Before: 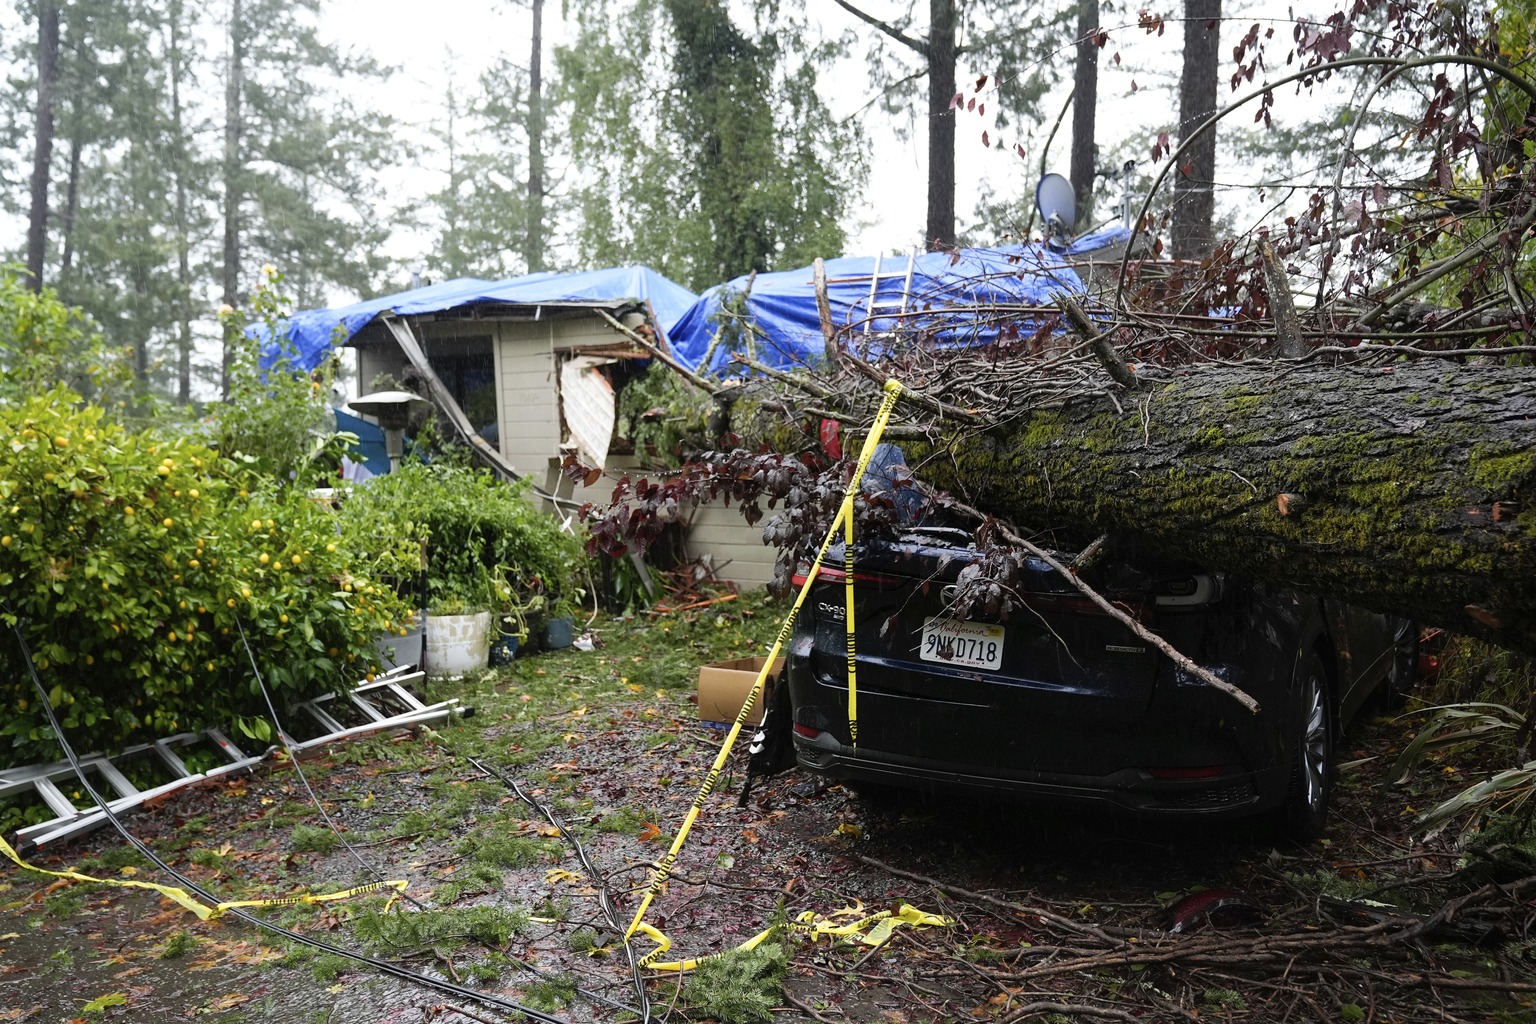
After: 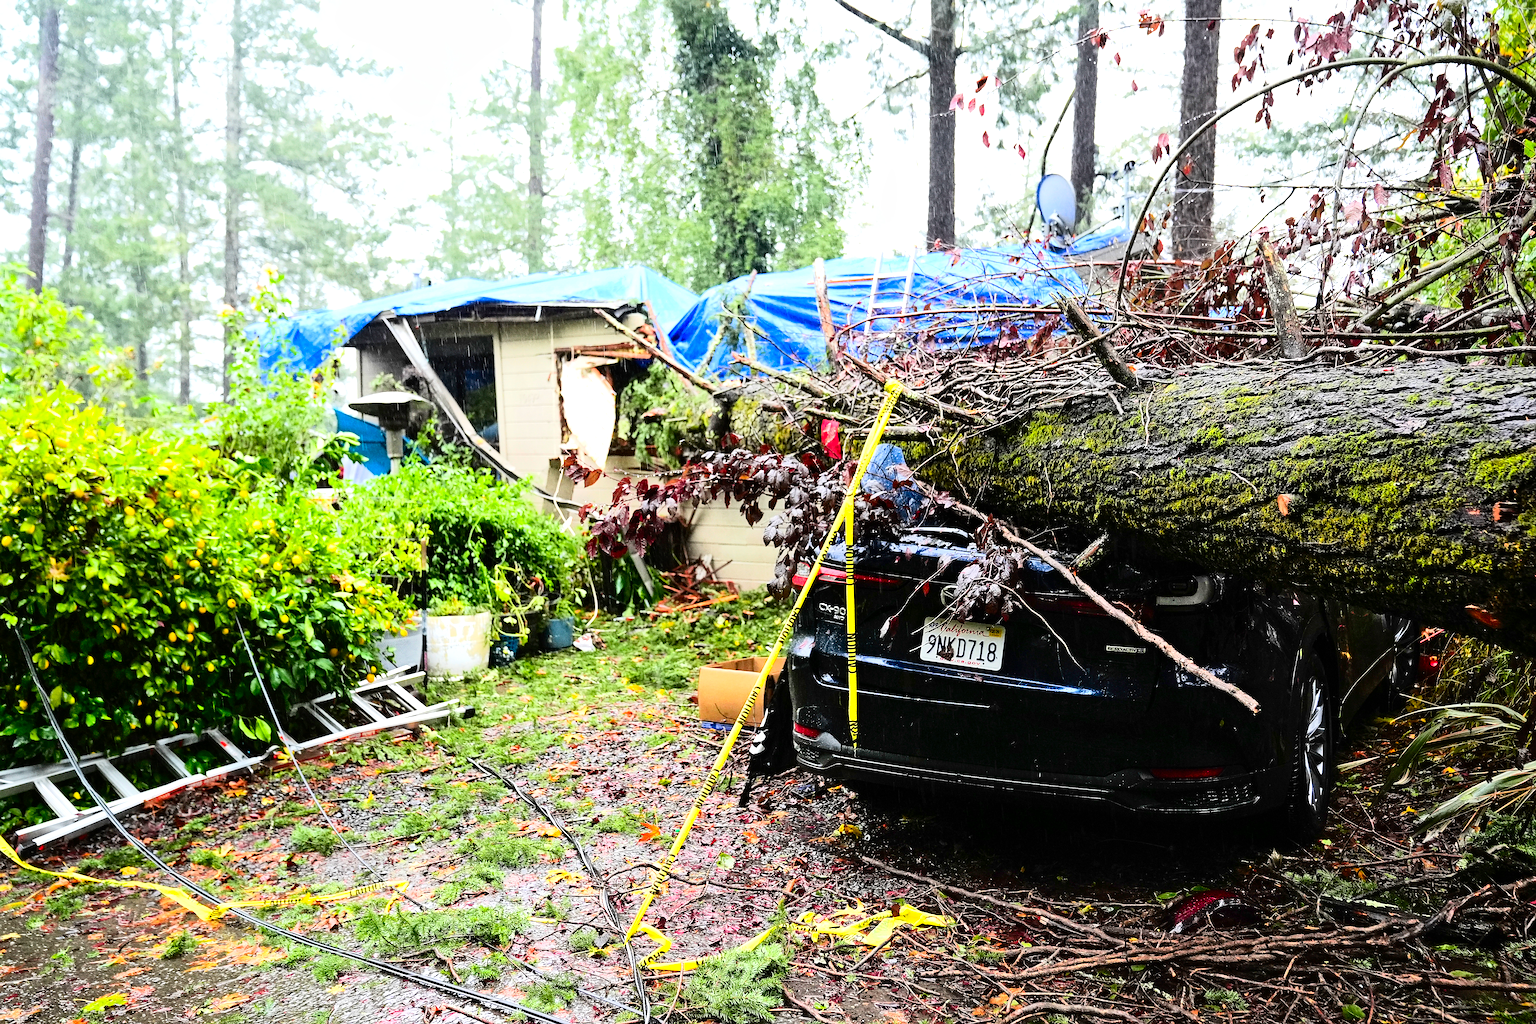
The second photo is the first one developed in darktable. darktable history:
sharpen: on, module defaults
contrast brightness saturation: contrast 0.157, saturation 0.32
tone equalizer: -7 EV 0.156 EV, -6 EV 0.592 EV, -5 EV 1.15 EV, -4 EV 1.36 EV, -3 EV 1.17 EV, -2 EV 0.6 EV, -1 EV 0.154 EV, edges refinement/feathering 500, mask exposure compensation -1.57 EV, preserve details no
shadows and highlights: radius 47.16, white point adjustment 6.51, compress 79.87%, soften with gaussian
